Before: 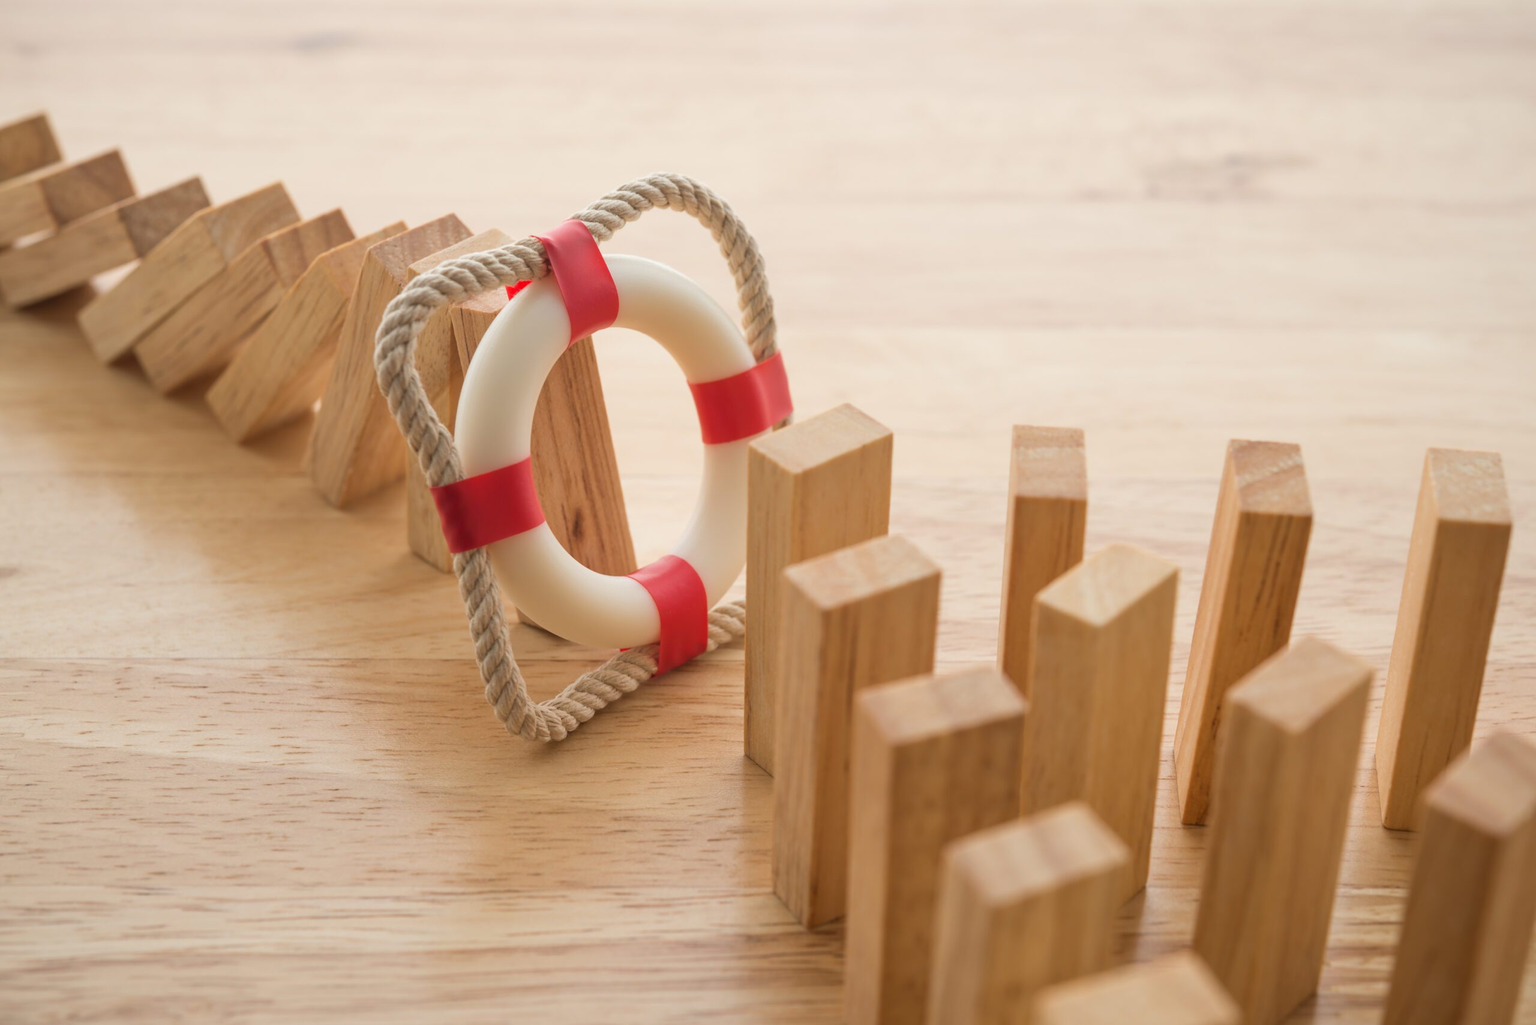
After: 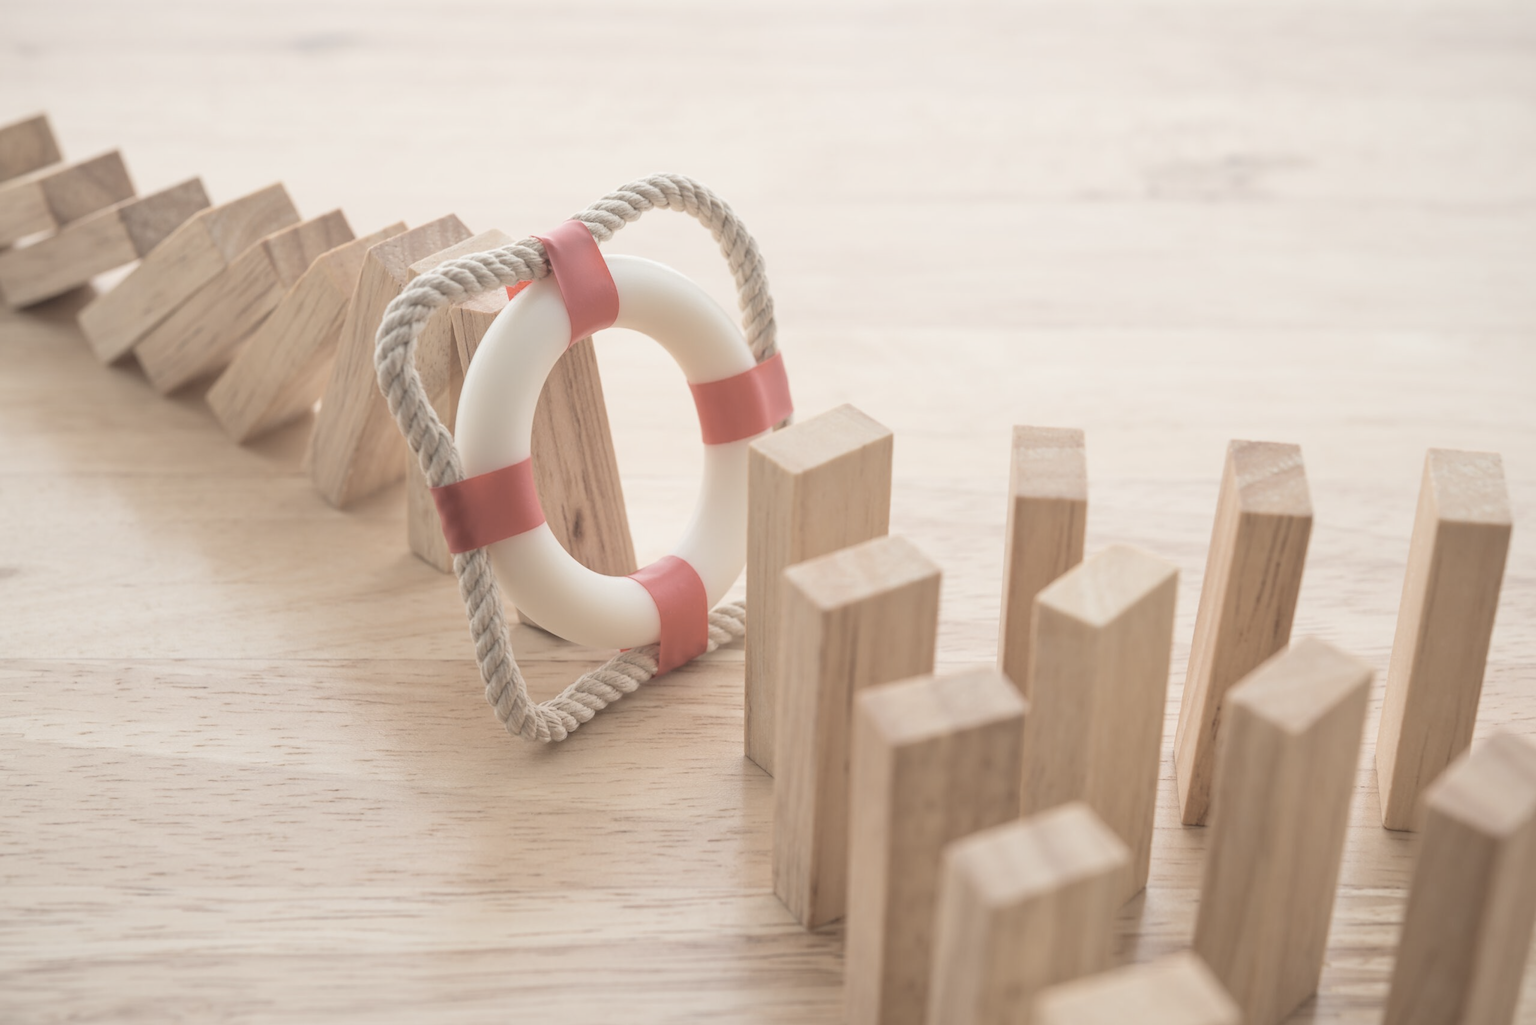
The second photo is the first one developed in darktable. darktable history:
contrast brightness saturation: brightness 0.184, saturation -0.502
